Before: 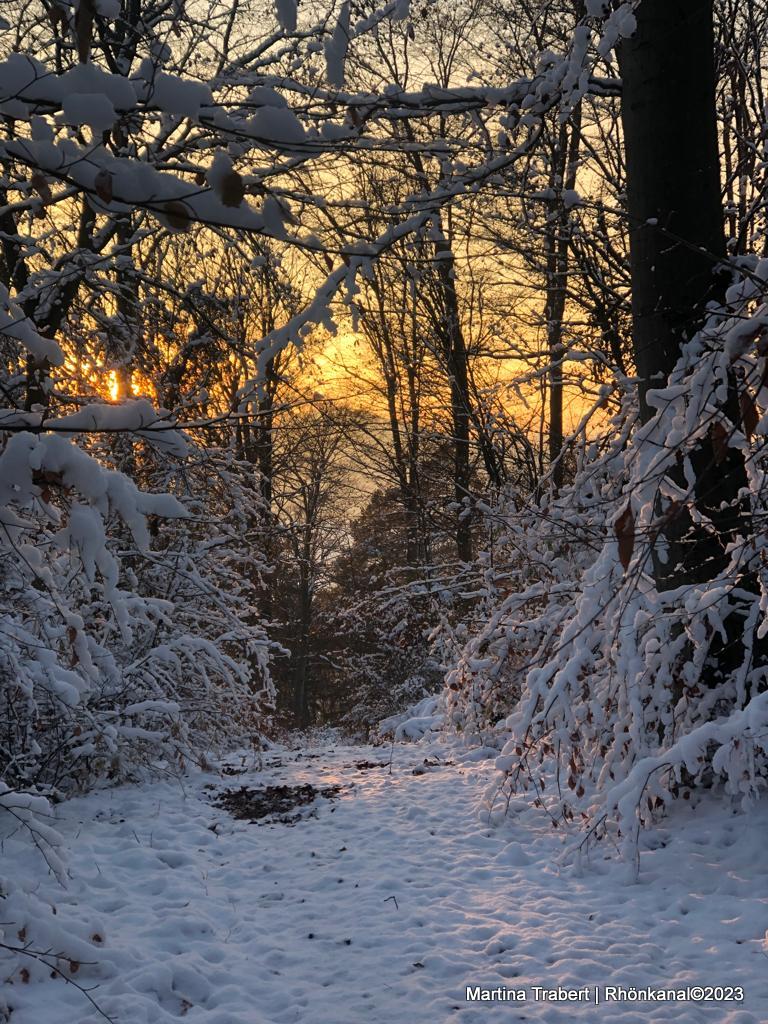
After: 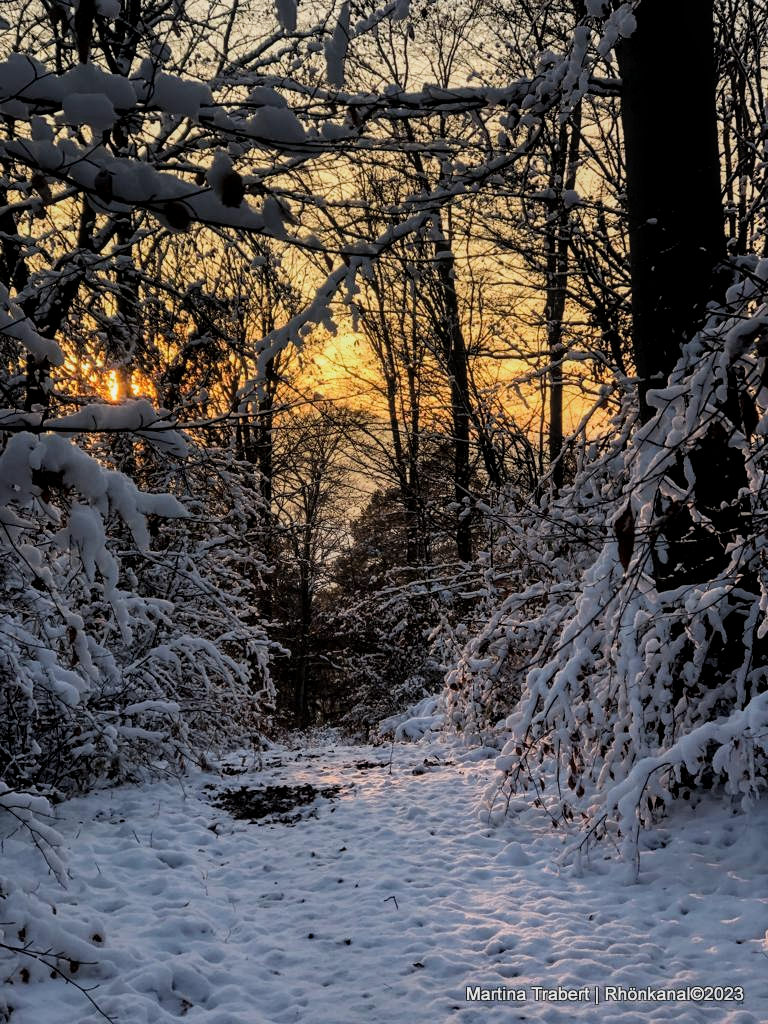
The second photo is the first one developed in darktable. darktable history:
filmic rgb: black relative exposure -16 EV, white relative exposure 5.26 EV, hardness 5.91, contrast 1.257
local contrast: on, module defaults
